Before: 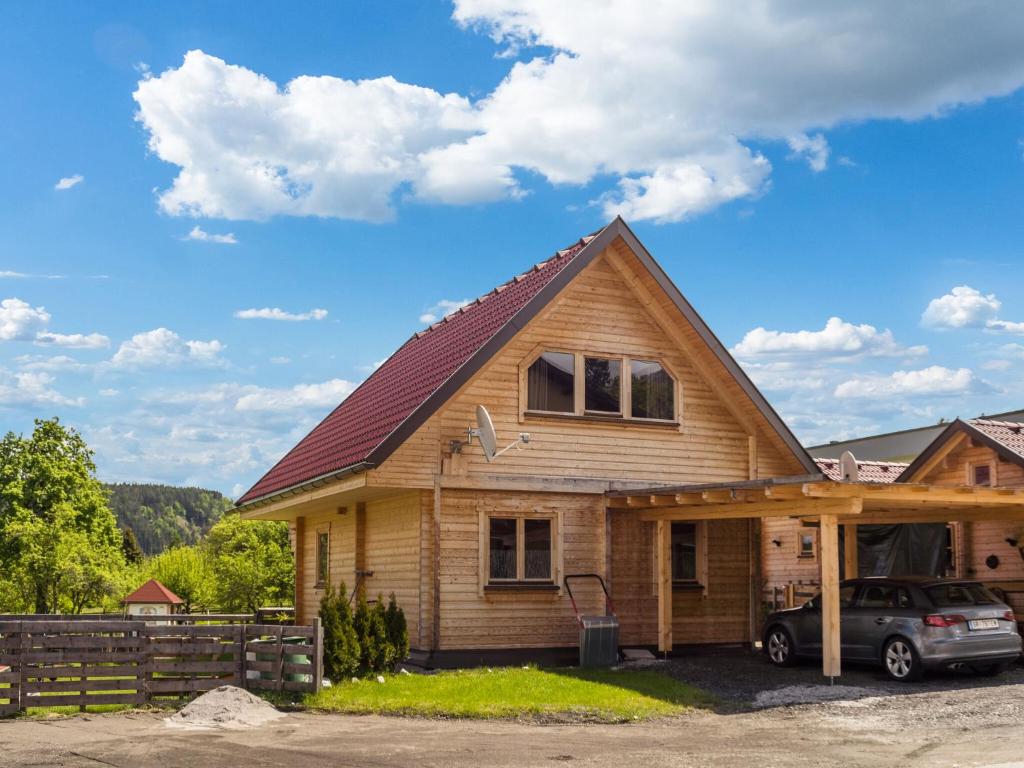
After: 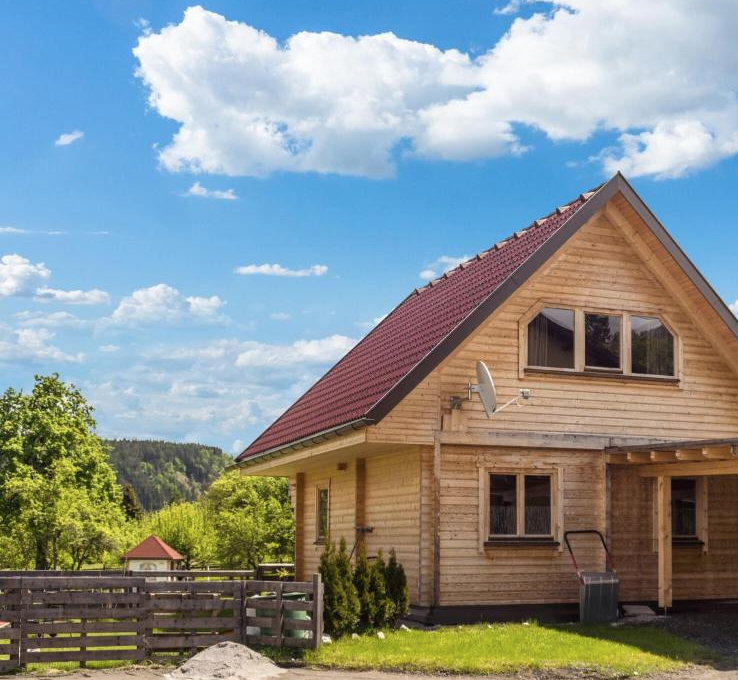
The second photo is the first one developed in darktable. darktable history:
crop: top 5.811%, right 27.88%, bottom 5.637%
color zones: curves: ch0 [(0, 0.558) (0.143, 0.559) (0.286, 0.529) (0.429, 0.505) (0.571, 0.5) (0.714, 0.5) (0.857, 0.5) (1, 0.558)]; ch1 [(0, 0.469) (0.01, 0.469) (0.12, 0.446) (0.248, 0.469) (0.5, 0.5) (0.748, 0.5) (0.99, 0.469) (1, 0.469)]
